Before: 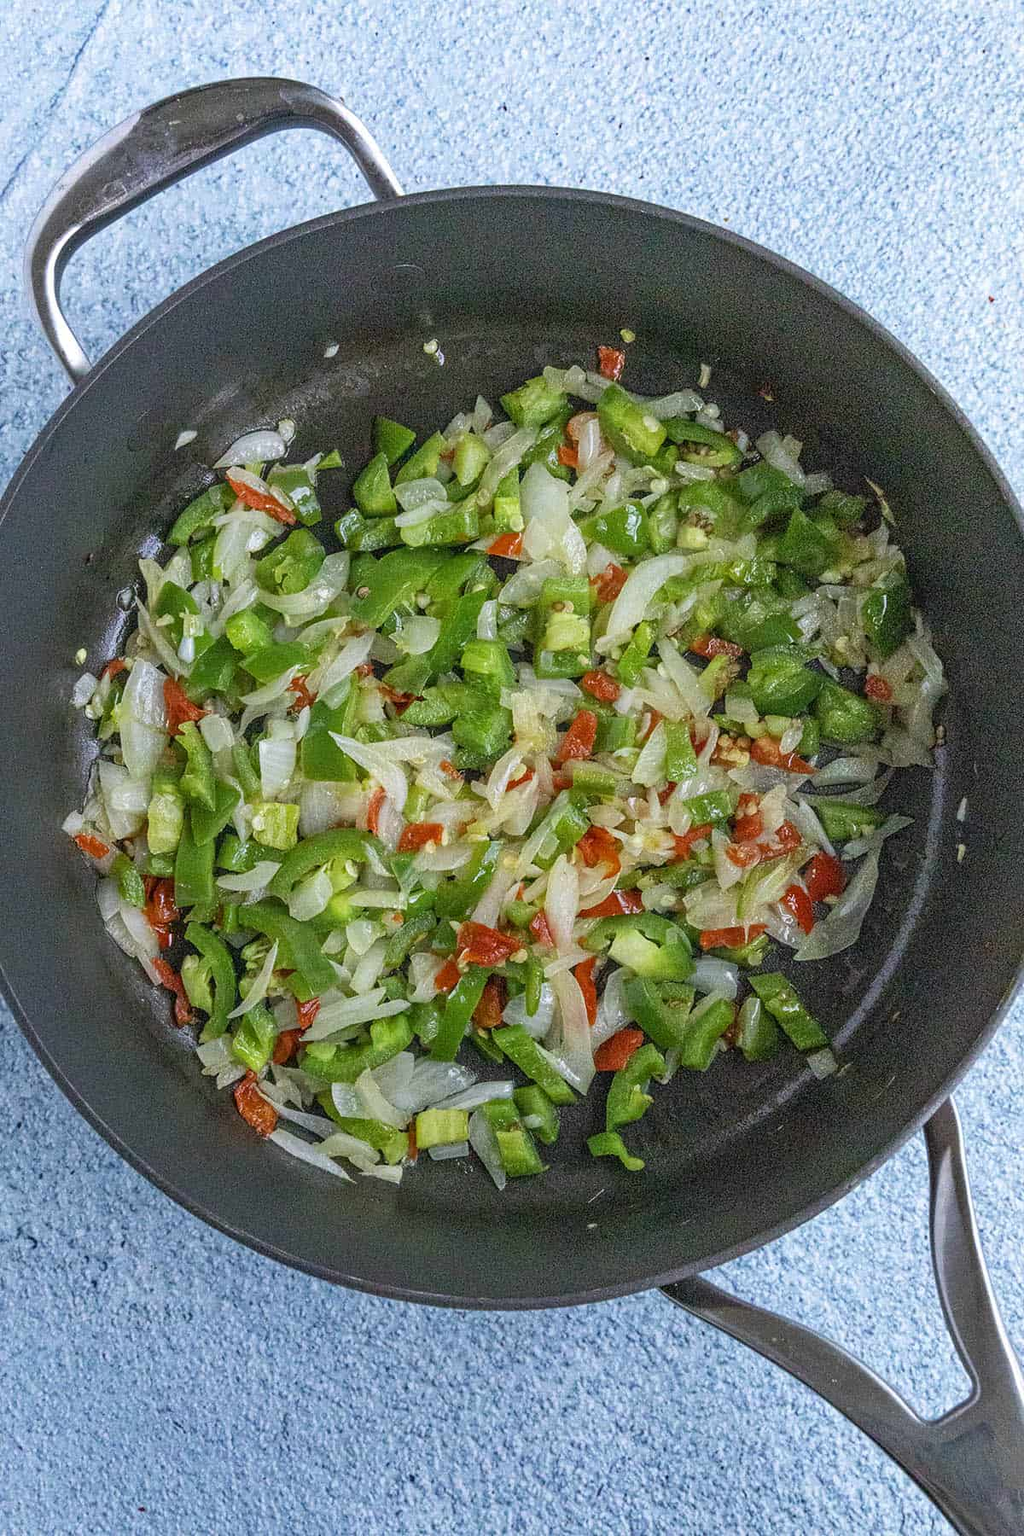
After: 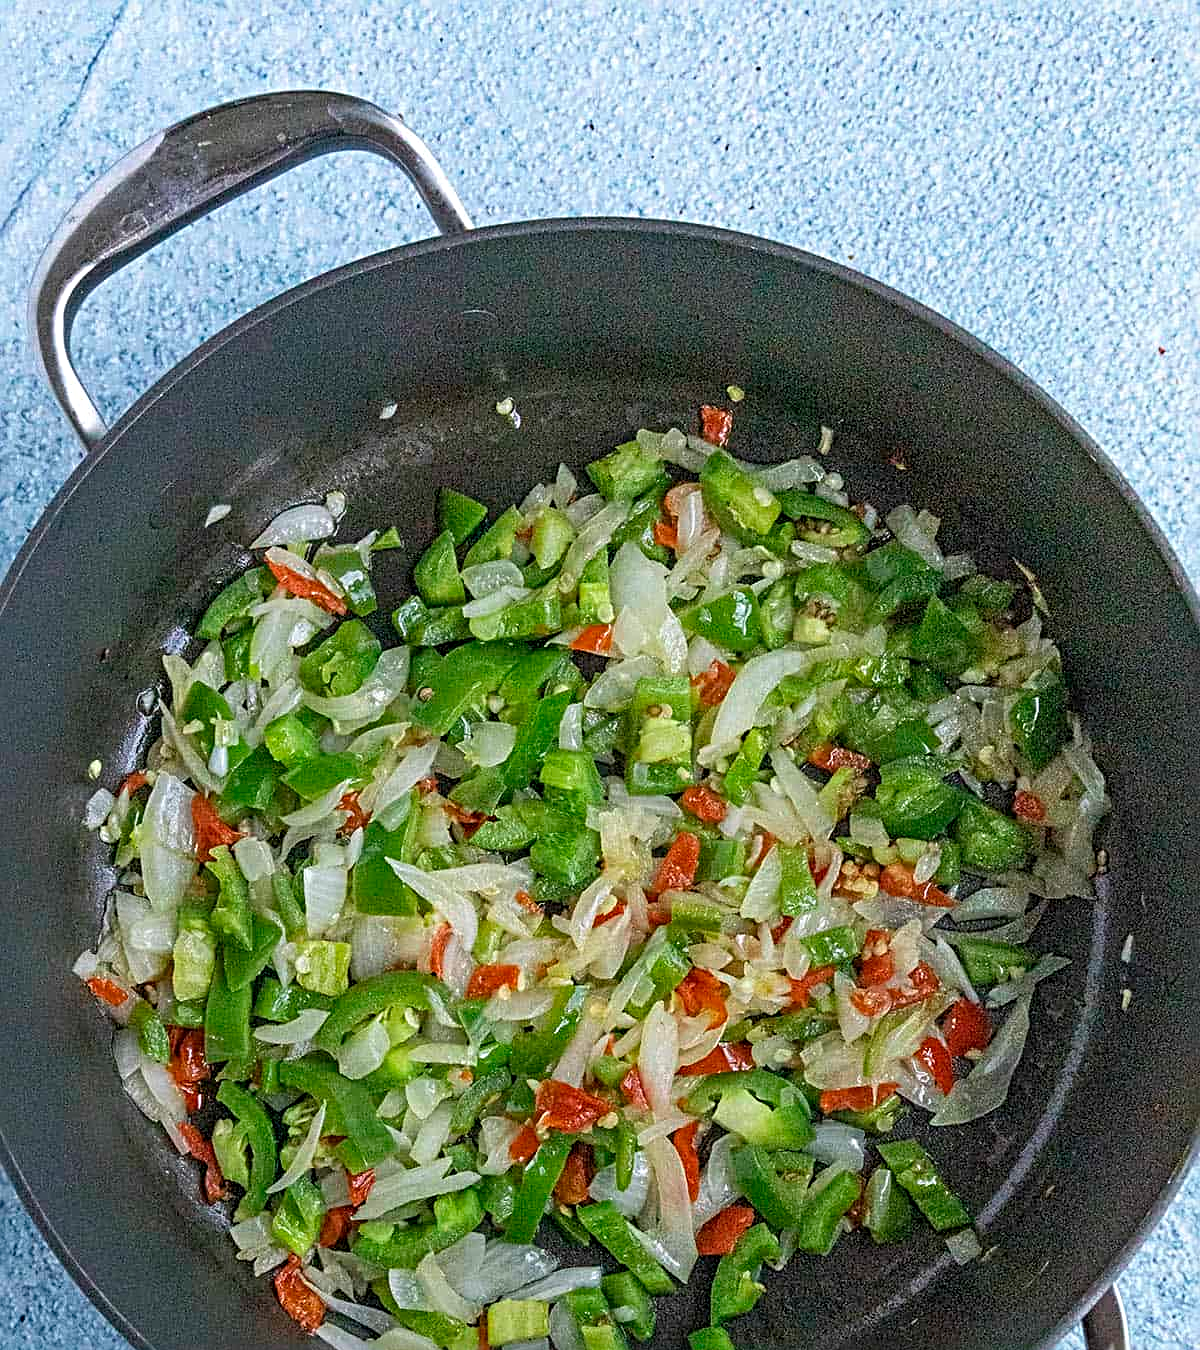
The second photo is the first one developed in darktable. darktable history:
sharpen: radius 4
crop: bottom 24.988%
